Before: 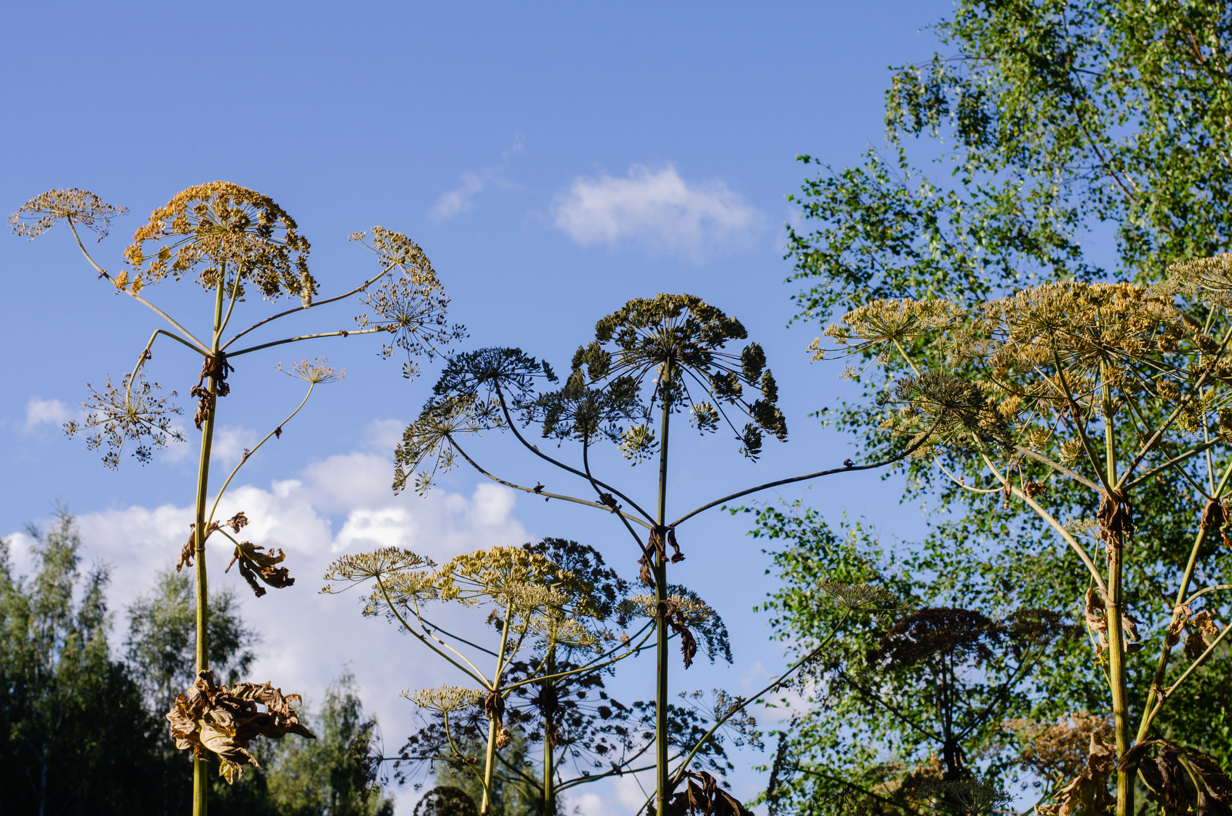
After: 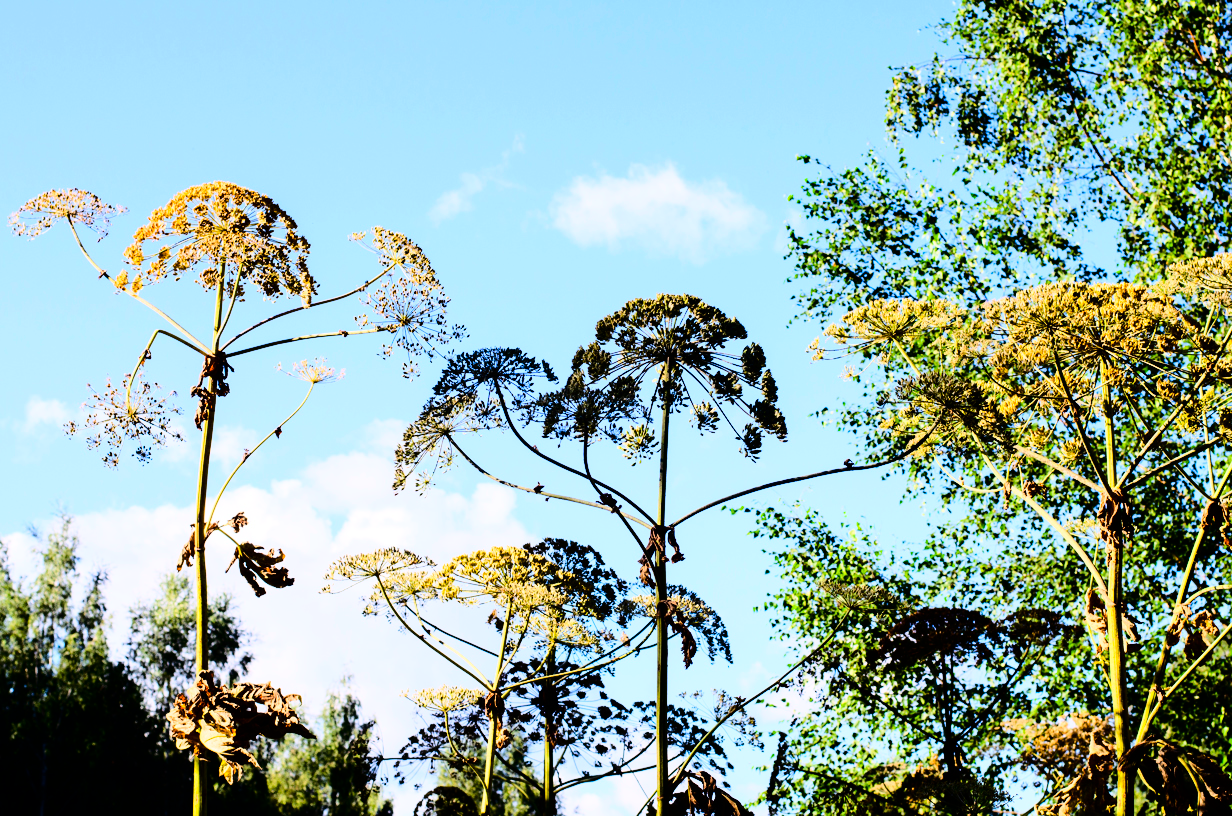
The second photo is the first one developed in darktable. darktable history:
base curve: curves: ch0 [(0, 0) (0.032, 0.037) (0.105, 0.228) (0.435, 0.76) (0.856, 0.983) (1, 1)]
contrast brightness saturation: contrast 0.19, brightness -0.11, saturation 0.21
tone curve: curves: ch0 [(0, 0) (0.004, 0.001) (0.133, 0.112) (0.325, 0.362) (0.832, 0.893) (1, 1)], color space Lab, linked channels, preserve colors none
